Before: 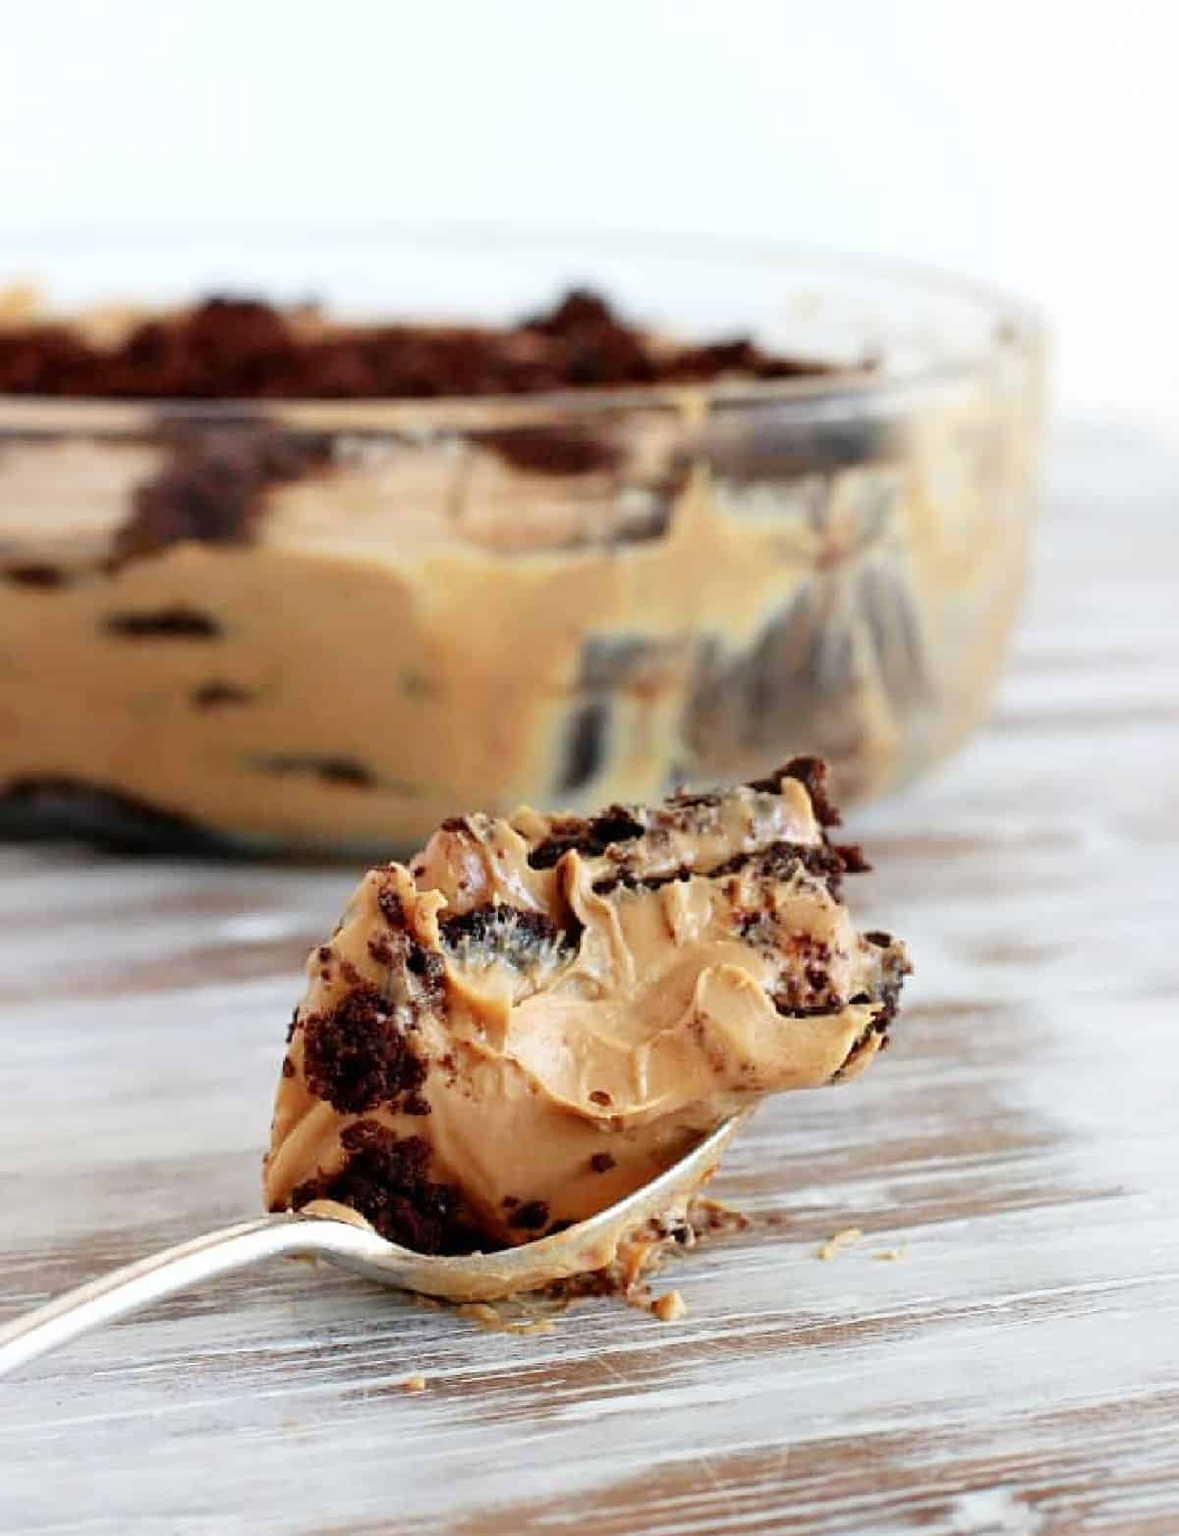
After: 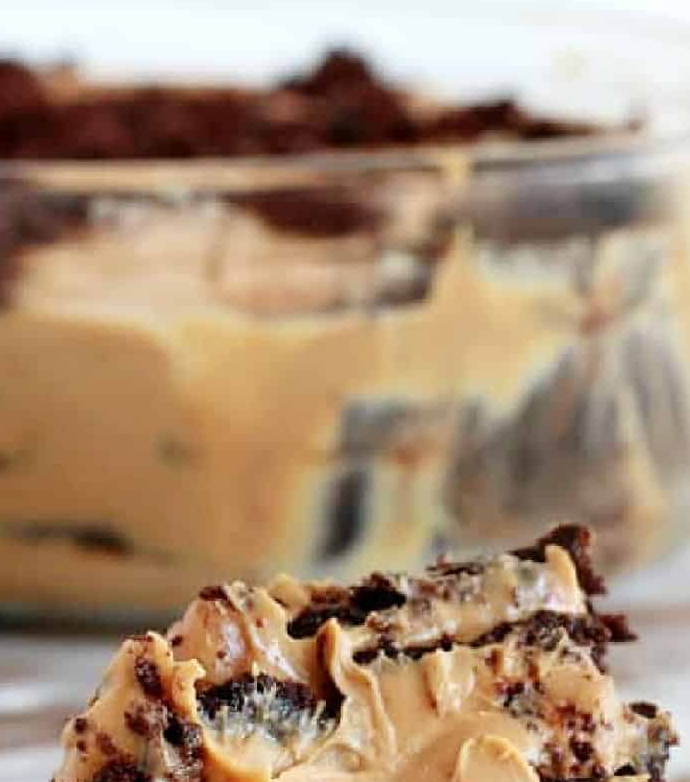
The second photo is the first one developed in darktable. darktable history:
crop: left 20.859%, top 15.789%, right 21.565%, bottom 34.133%
